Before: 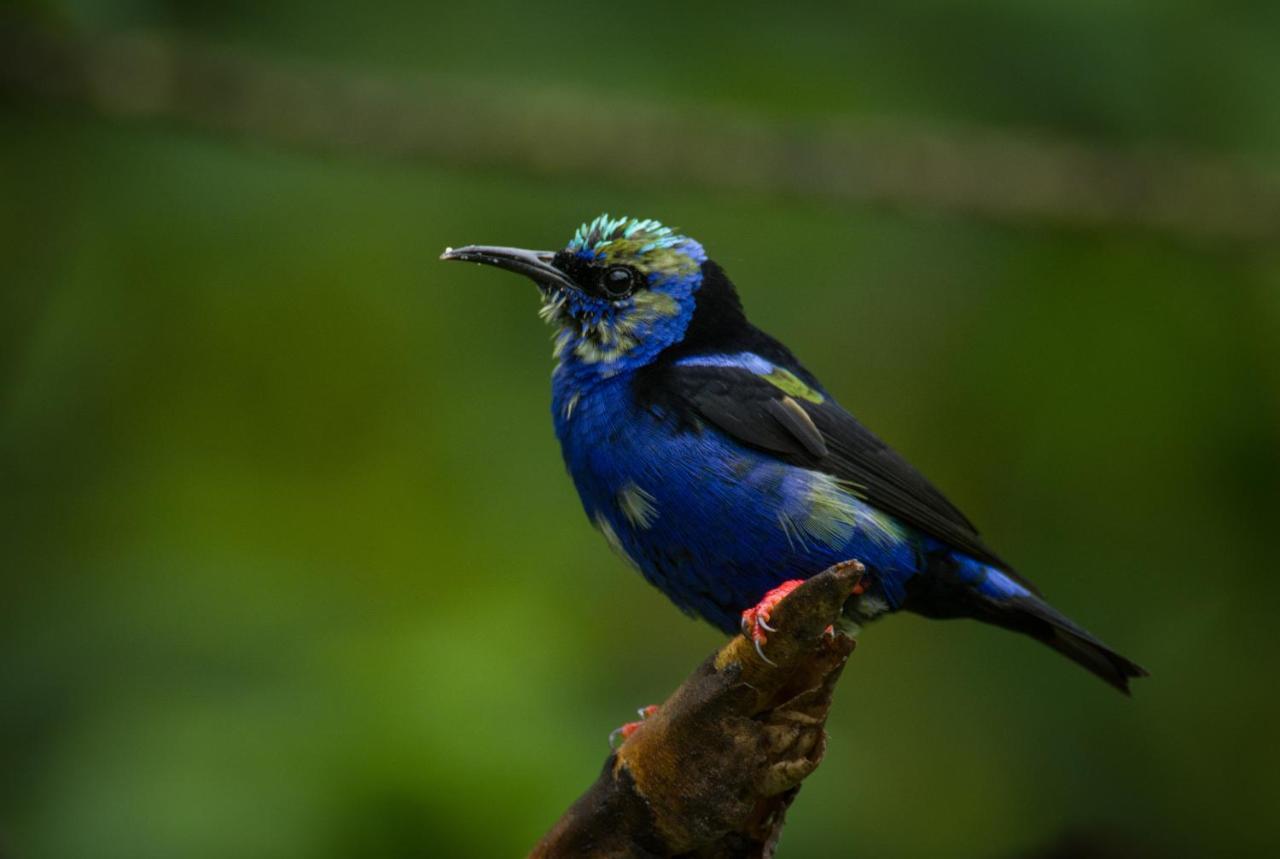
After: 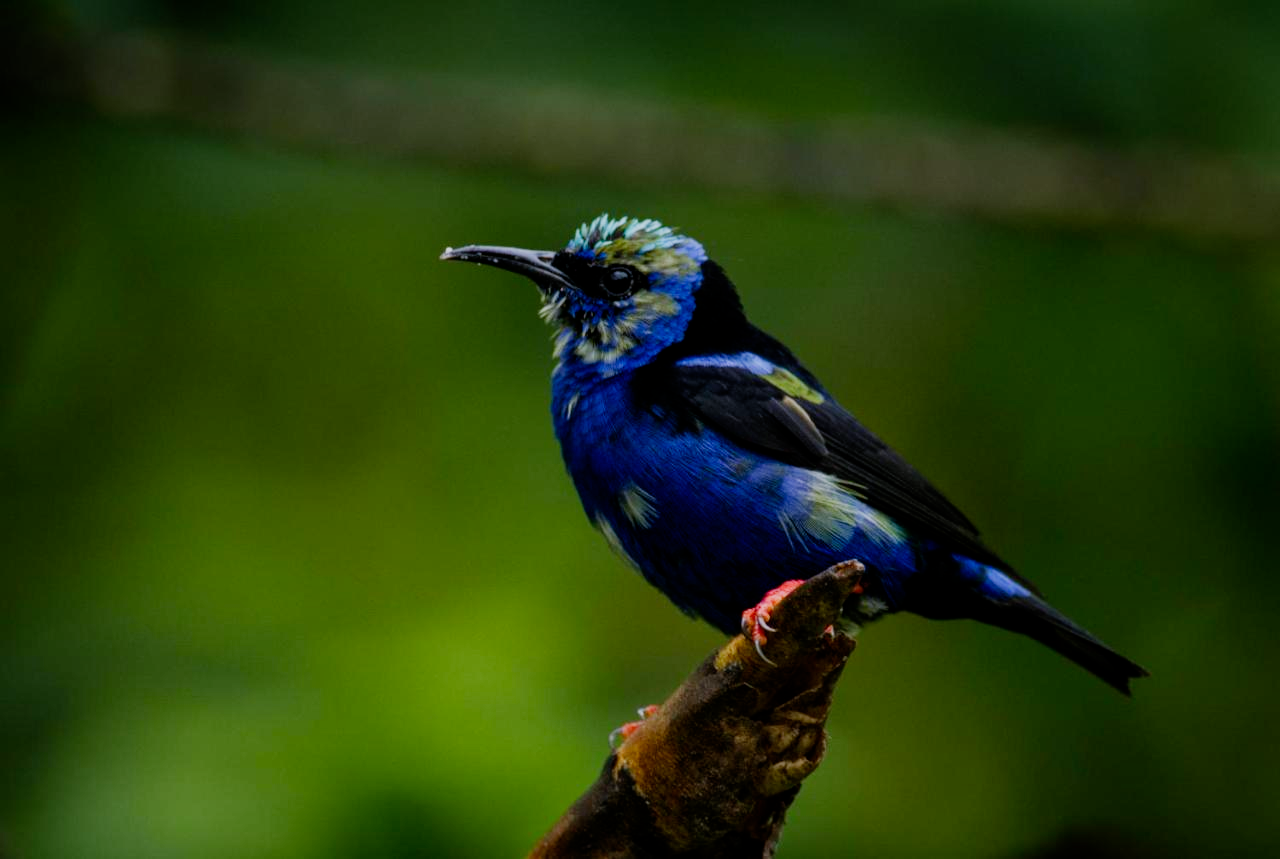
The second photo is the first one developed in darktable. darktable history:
filmic rgb: middle gray luminance 29%, black relative exposure -10.3 EV, white relative exposure 5.5 EV, threshold 6 EV, target black luminance 0%, hardness 3.95, latitude 2.04%, contrast 1.132, highlights saturation mix 5%, shadows ↔ highlights balance 15.11%, preserve chrominance no, color science v3 (2019), use custom middle-gray values true, iterations of high-quality reconstruction 0, enable highlight reconstruction true
exposure: black level correction 0, exposure 1.1 EV, compensate exposure bias true, compensate highlight preservation false
graduated density: hue 238.83°, saturation 50%
